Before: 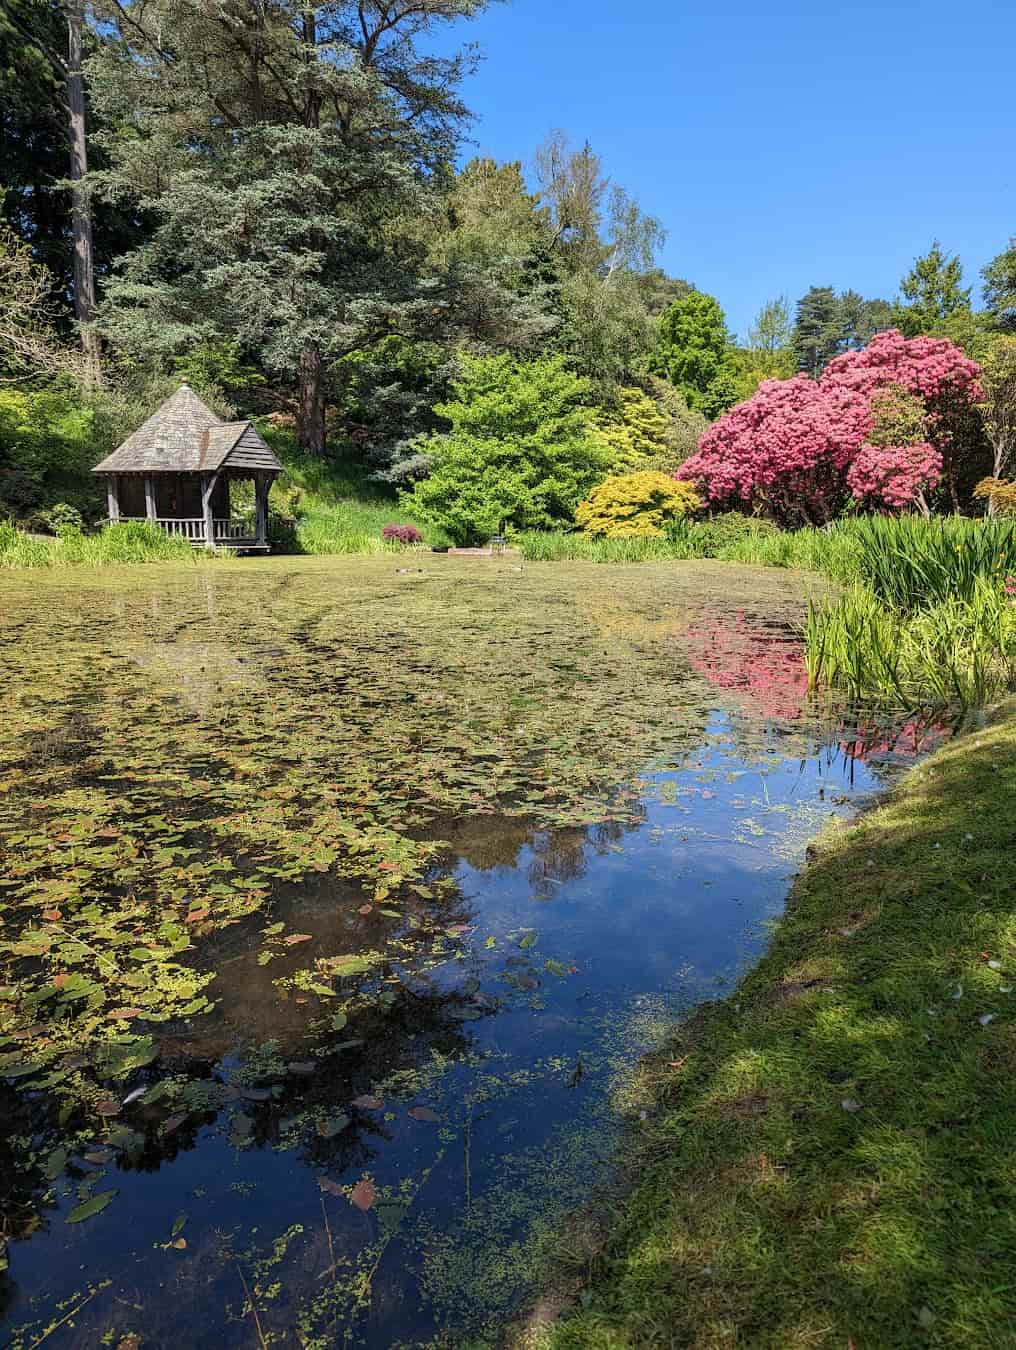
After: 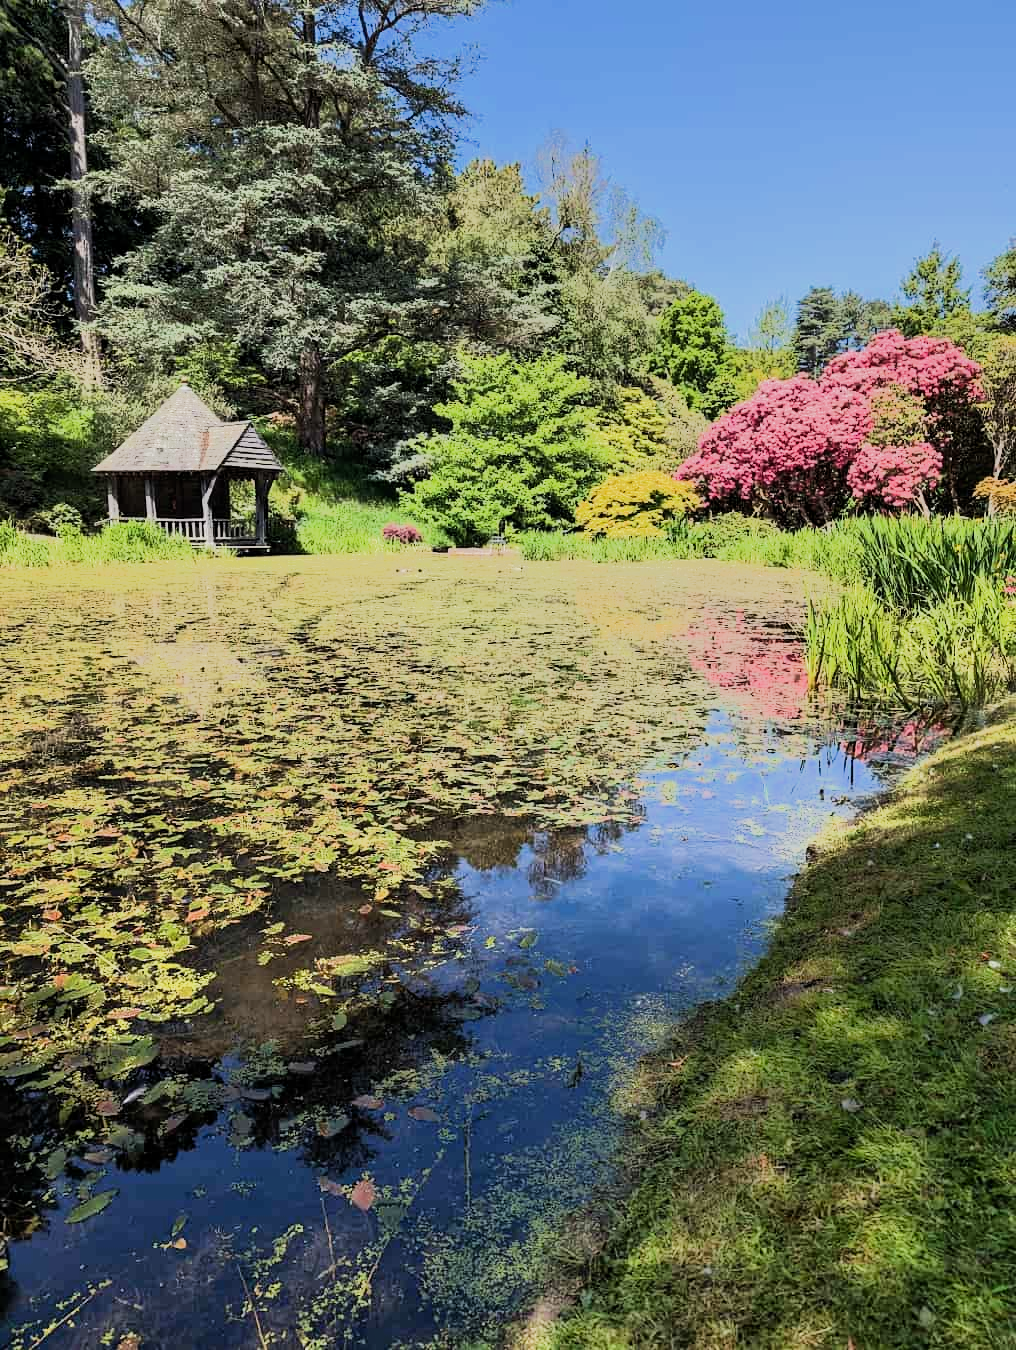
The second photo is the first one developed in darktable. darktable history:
filmic rgb: black relative exposure -7.5 EV, white relative exposure 5 EV, hardness 3.31, contrast 1.3, contrast in shadows safe
tone equalizer: -7 EV -0.63 EV, -6 EV 1 EV, -5 EV -0.45 EV, -4 EV 0.43 EV, -3 EV 0.41 EV, -2 EV 0.15 EV, -1 EV -0.15 EV, +0 EV -0.39 EV, smoothing diameter 25%, edges refinement/feathering 10, preserve details guided filter
exposure: black level correction 0.001, exposure 0.5 EV, compensate exposure bias true, compensate highlight preservation false
